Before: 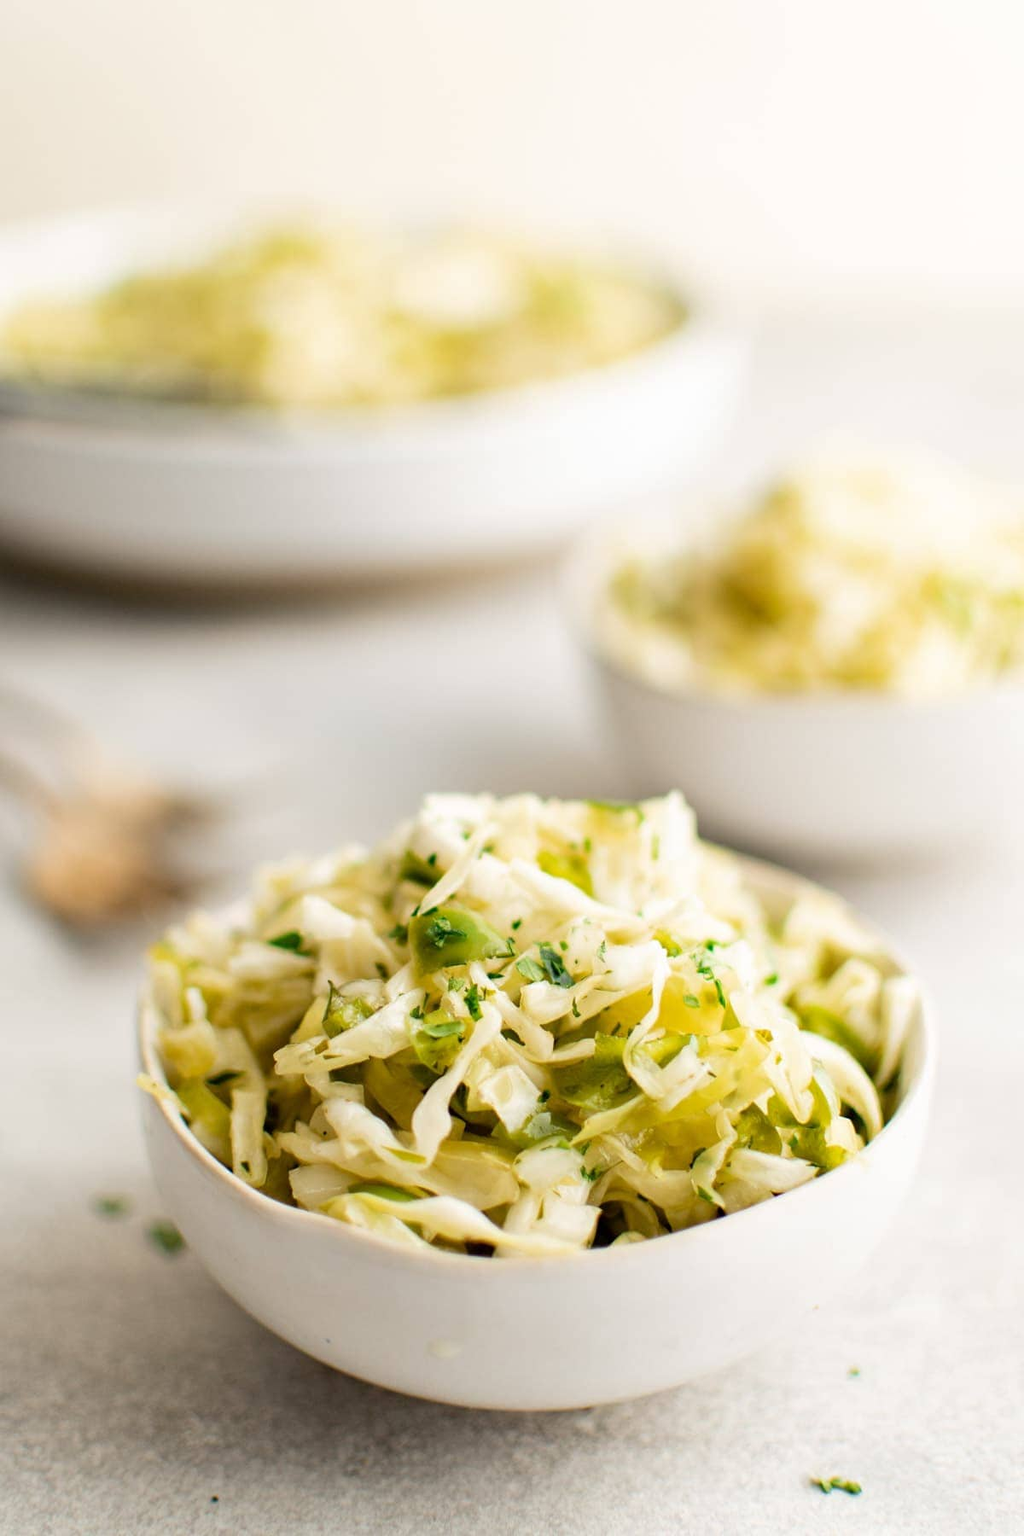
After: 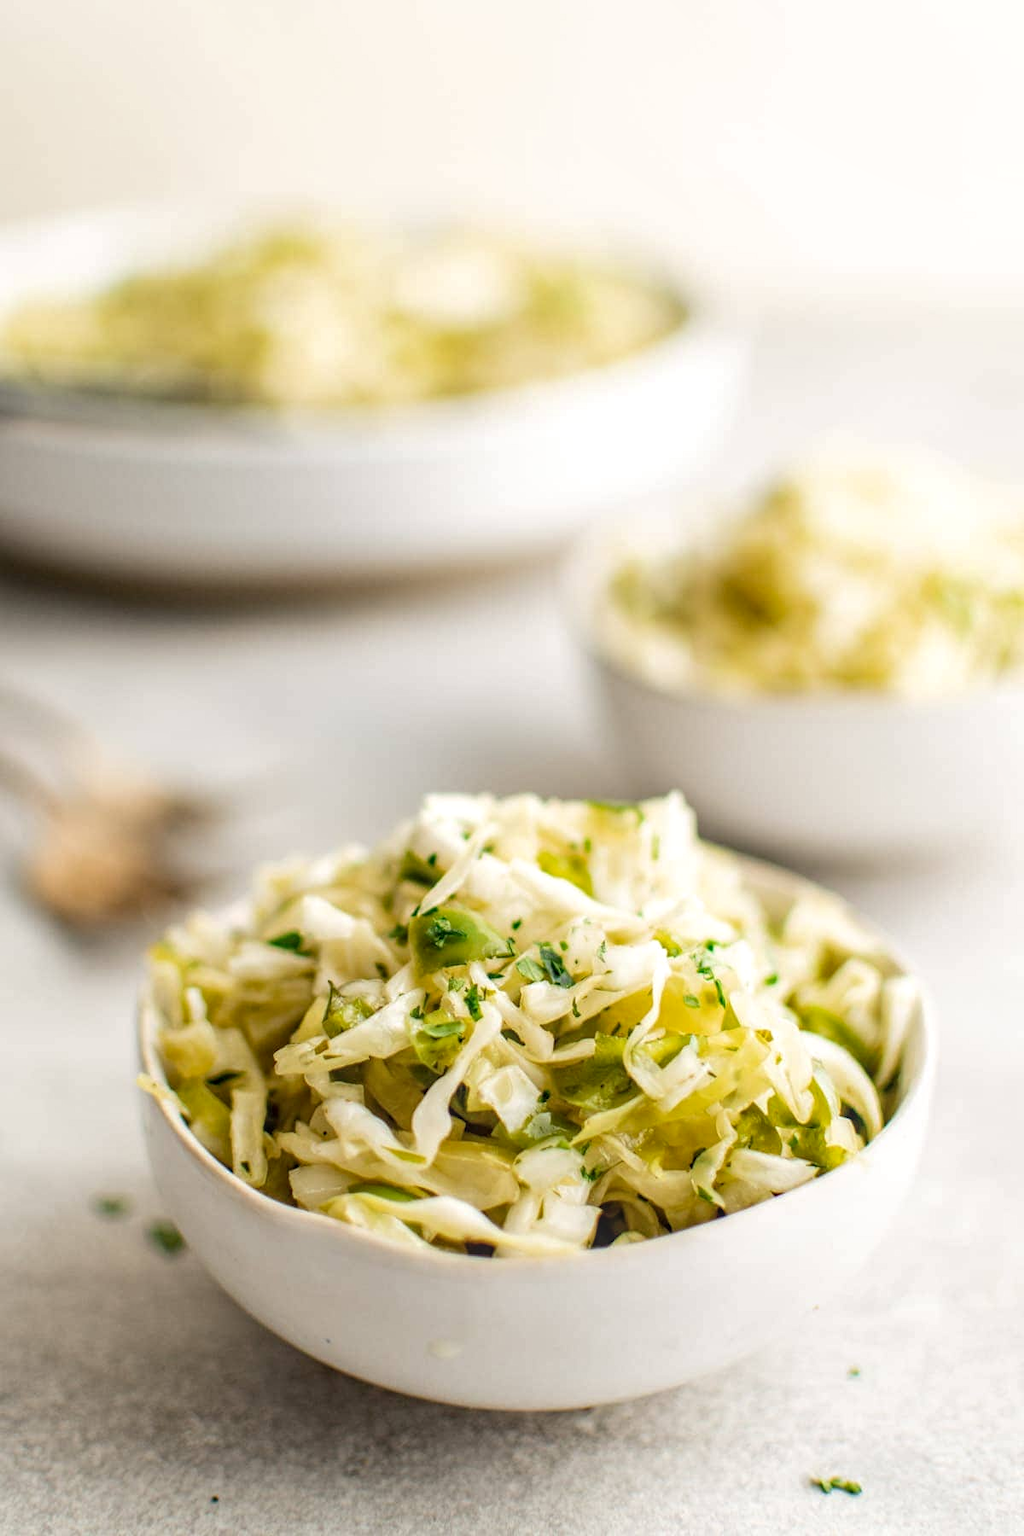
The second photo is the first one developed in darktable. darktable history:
local contrast: highlights 0%, shadows 4%, detail 134%
